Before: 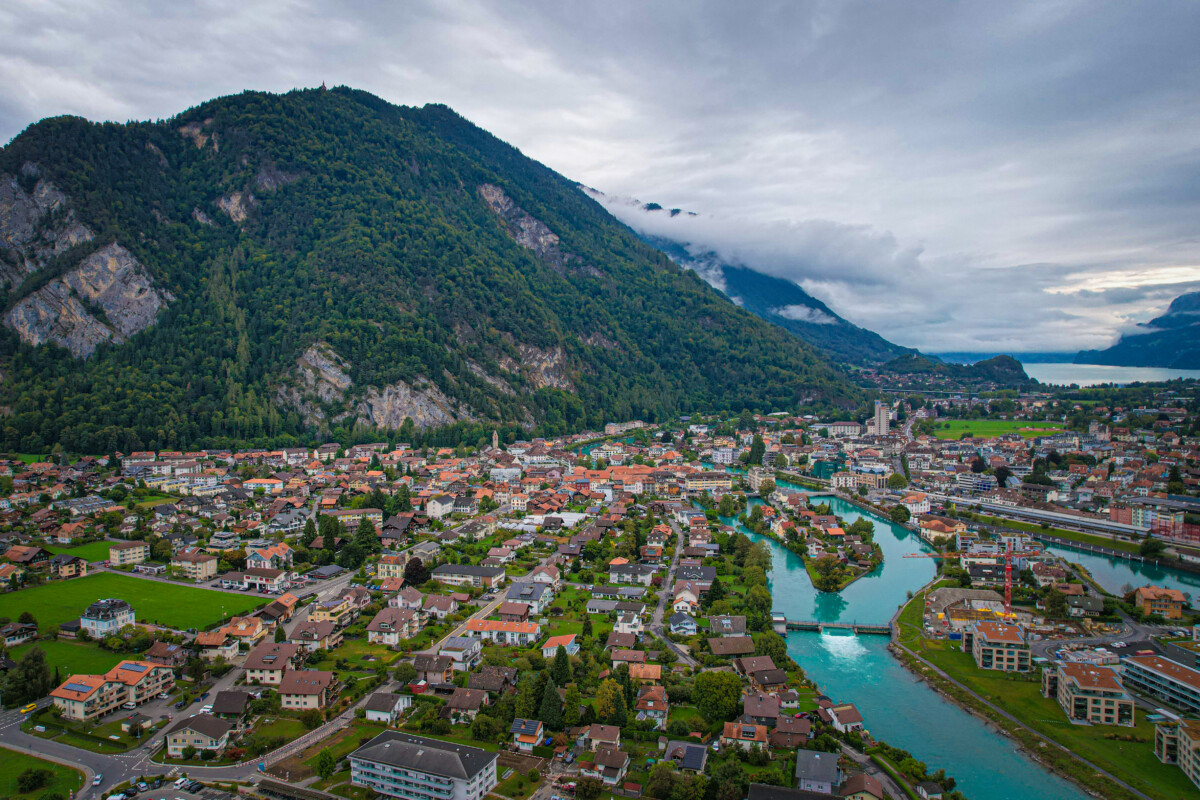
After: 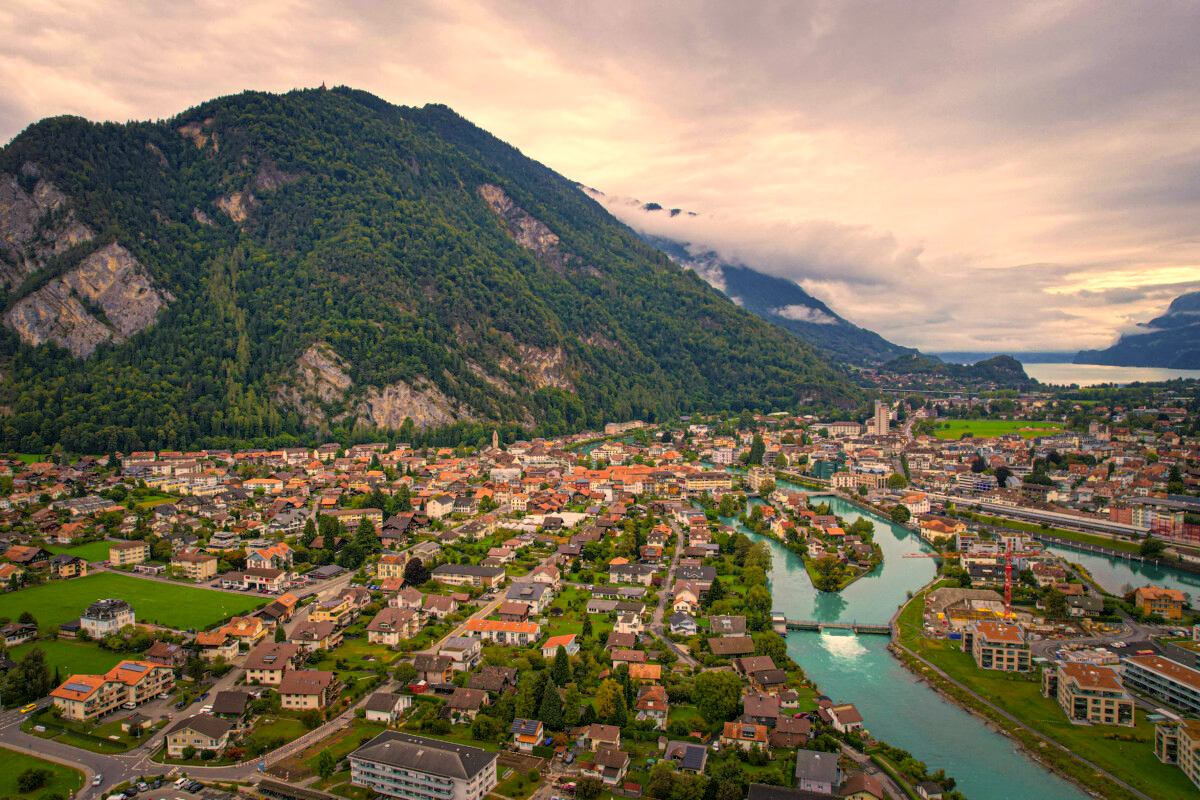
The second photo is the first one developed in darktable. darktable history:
exposure: black level correction 0.001, exposure 0.3 EV, compensate highlight preservation false
color correction: highlights a* 15, highlights b* 31.55
